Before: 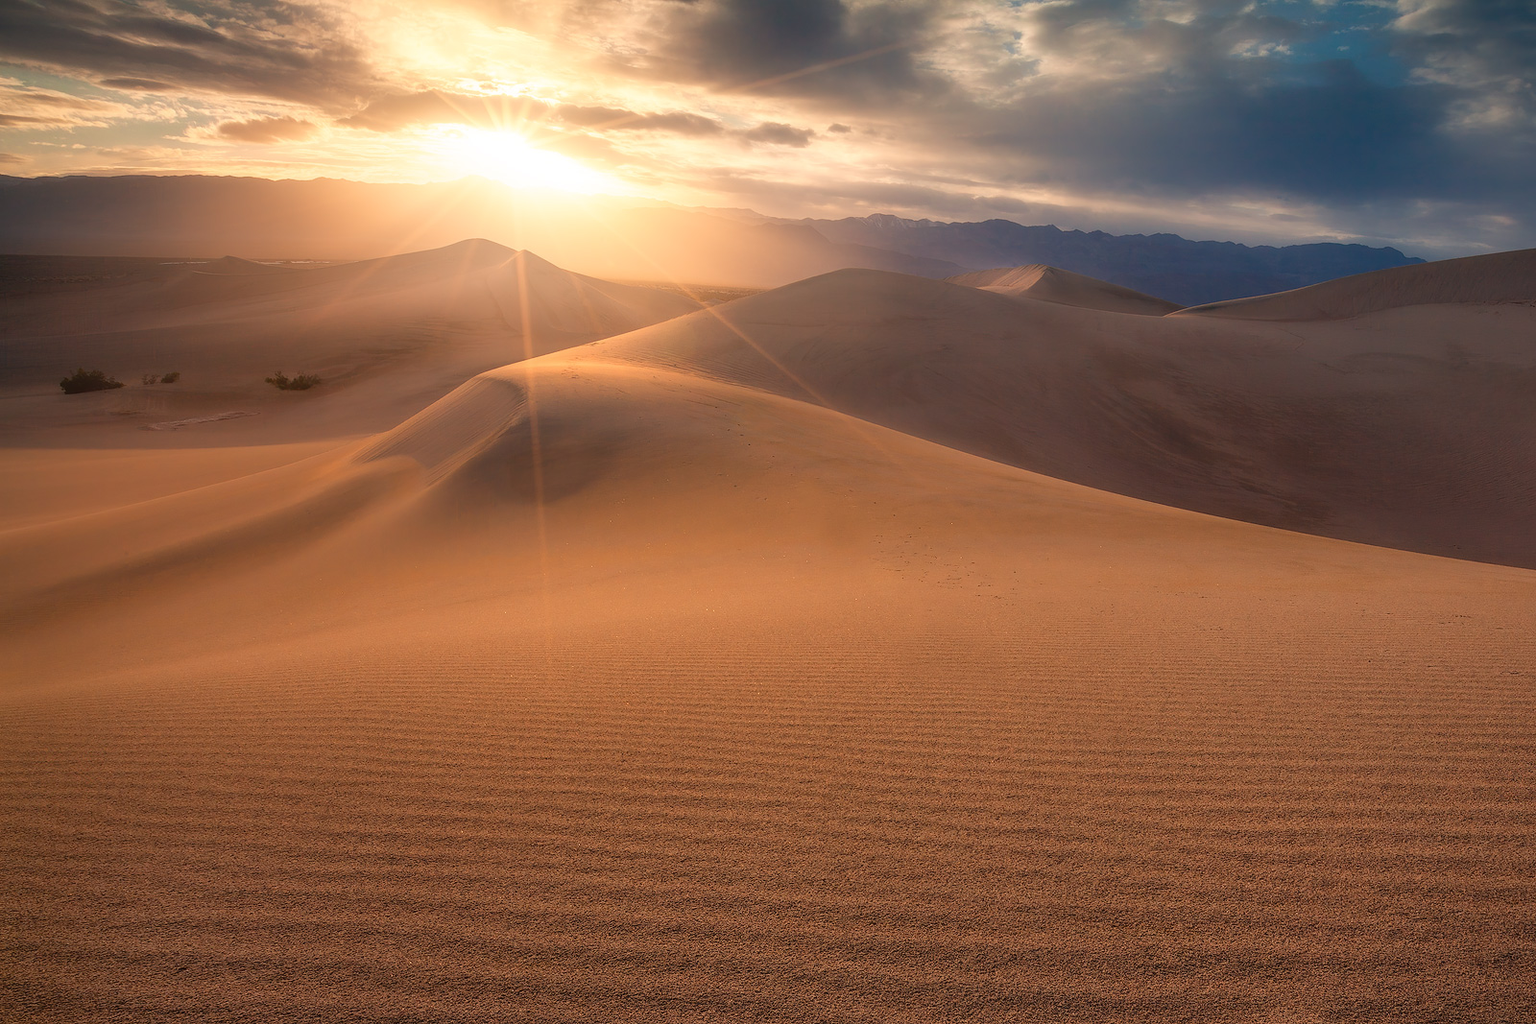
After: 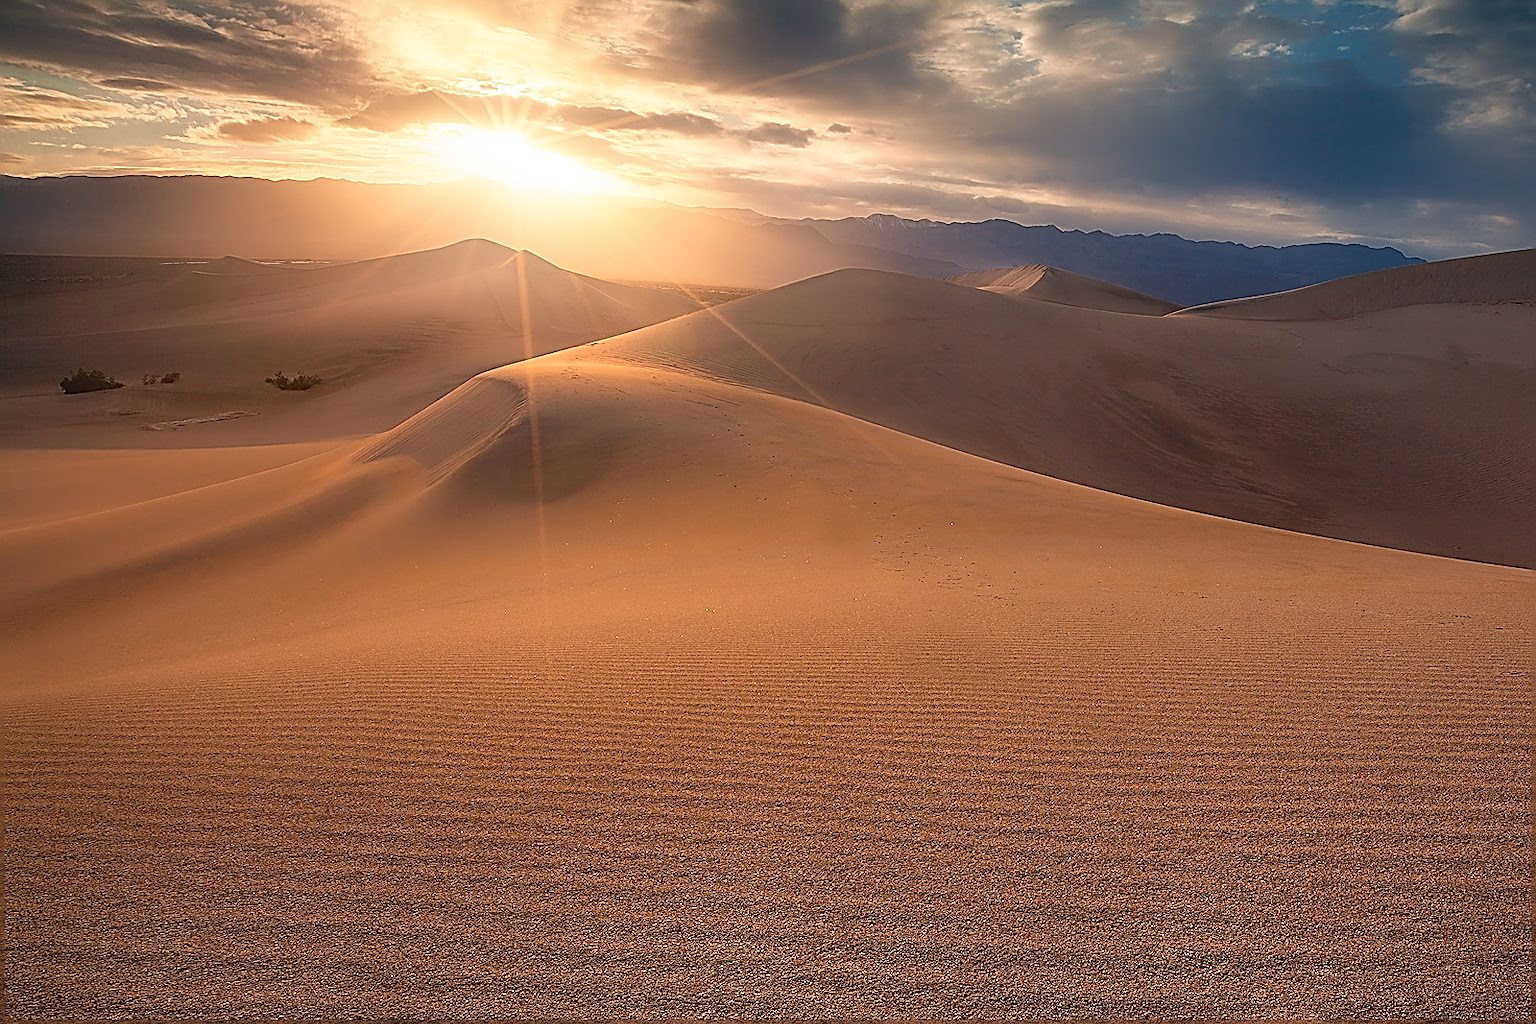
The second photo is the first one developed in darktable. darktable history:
sharpen: amount 1.988
